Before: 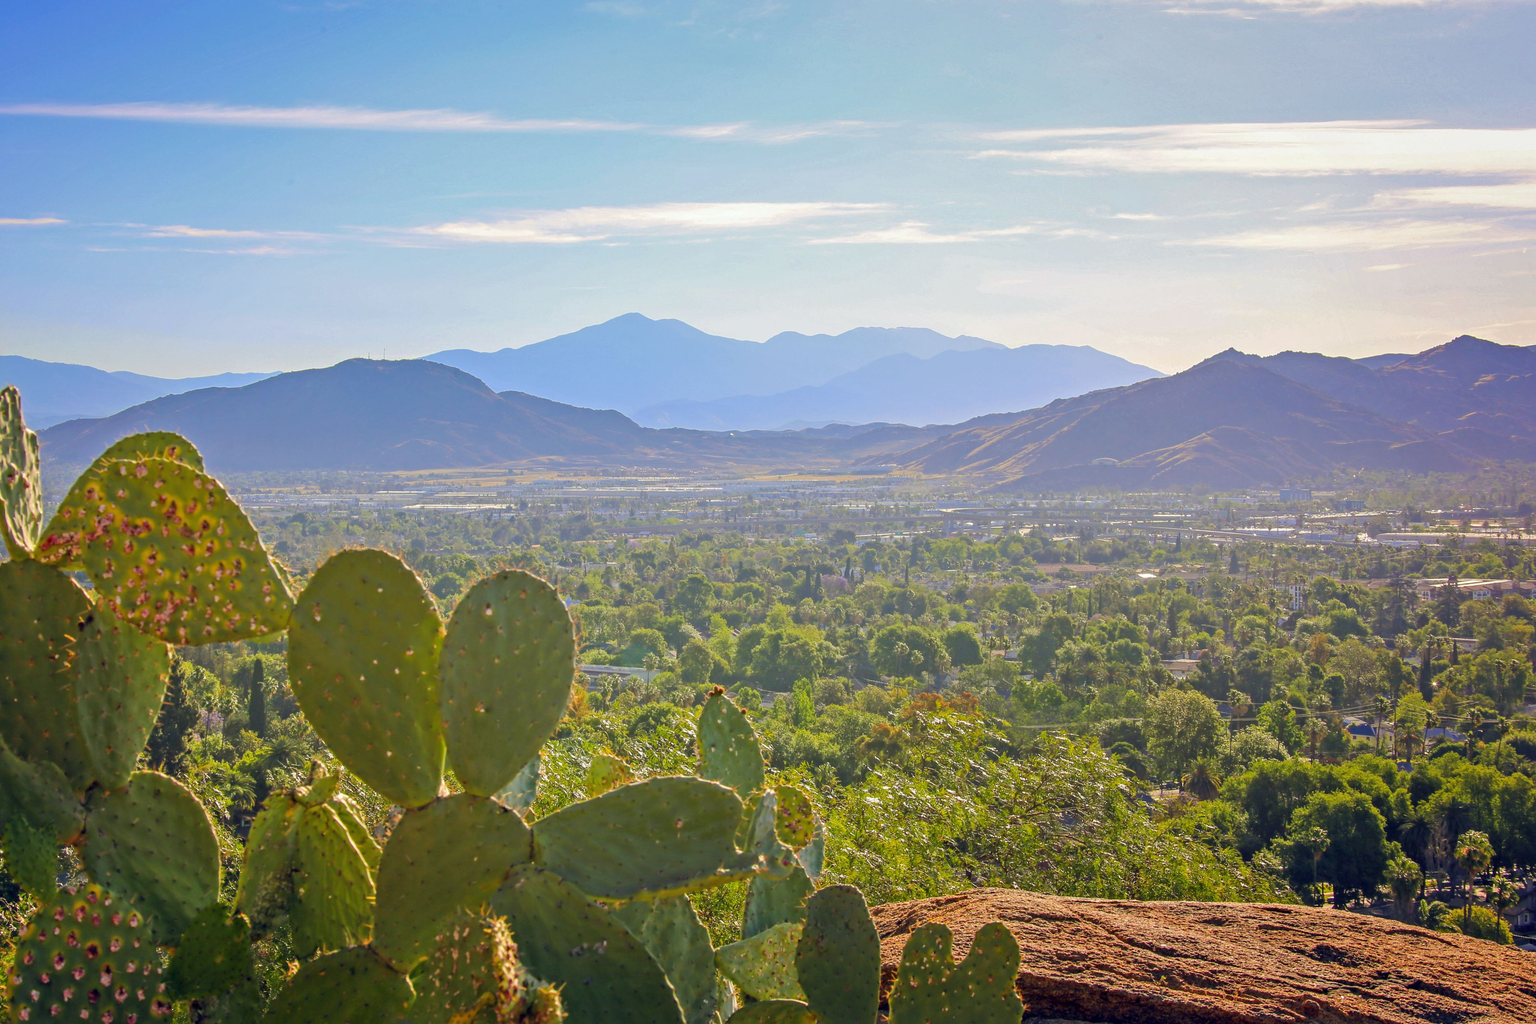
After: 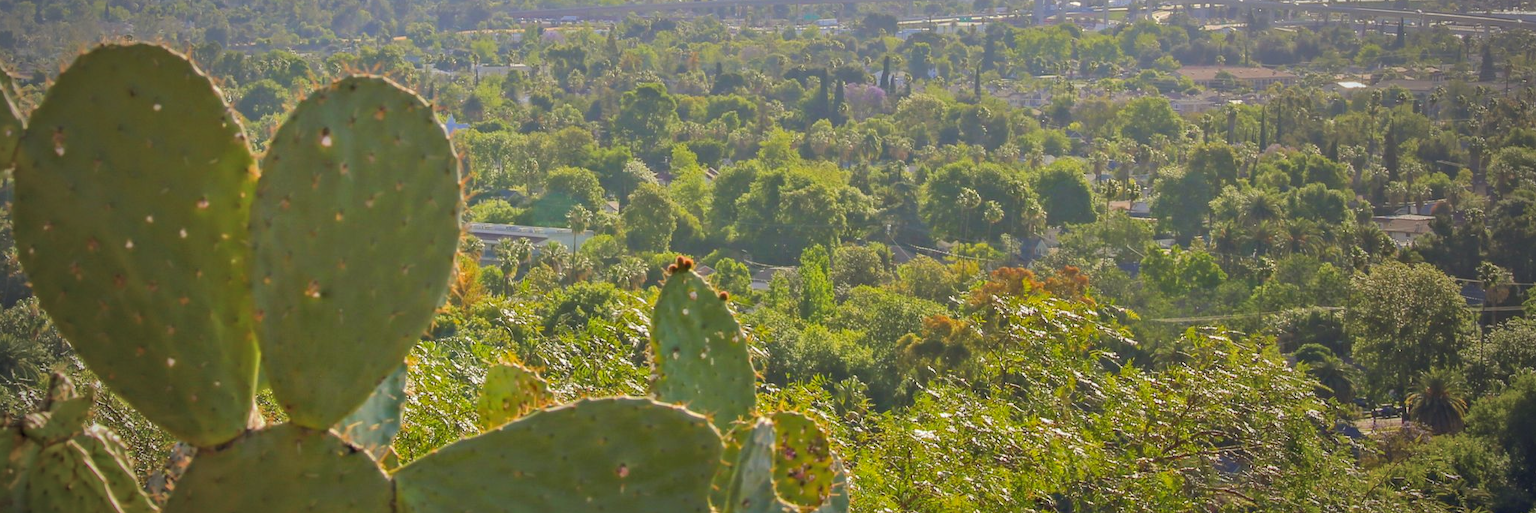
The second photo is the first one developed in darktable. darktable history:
shadows and highlights: on, module defaults
vignetting: fall-off start 64.97%, brightness -0.414, saturation -0.3, width/height ratio 0.883, unbound false
crop: left 18.208%, top 50.944%, right 17.582%, bottom 16.813%
